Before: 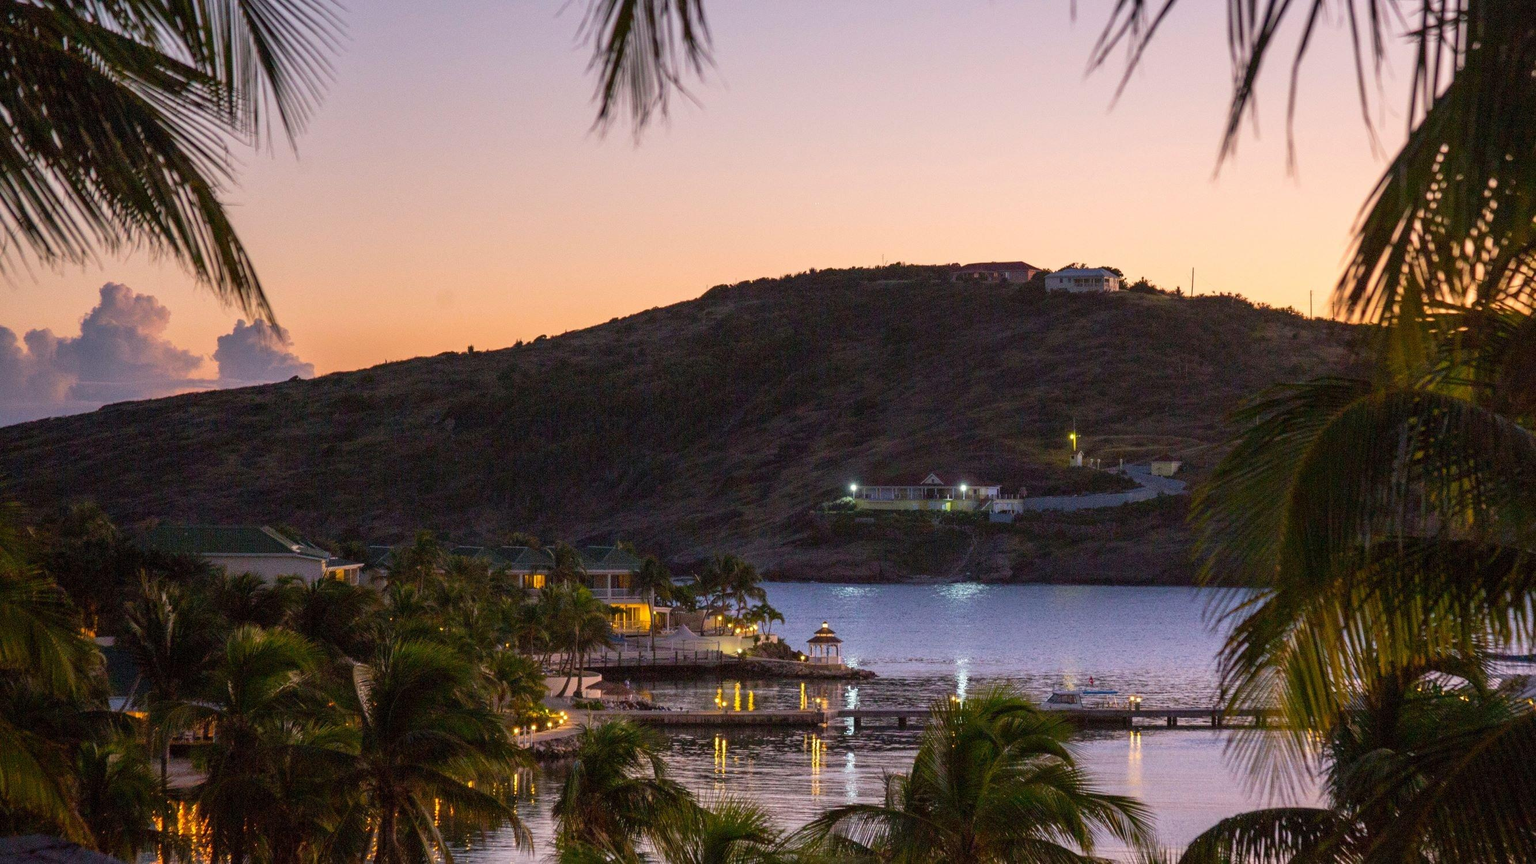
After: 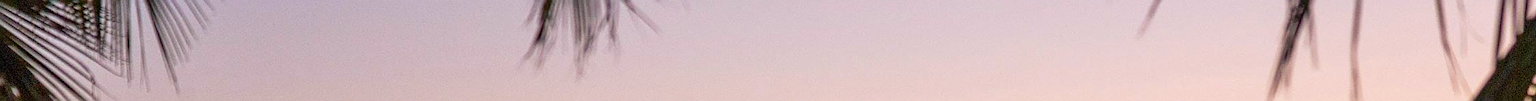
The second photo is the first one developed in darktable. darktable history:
crop and rotate: left 9.644%, top 9.491%, right 6.021%, bottom 80.509%
white balance: red 0.98, blue 1.034
sharpen: on, module defaults
